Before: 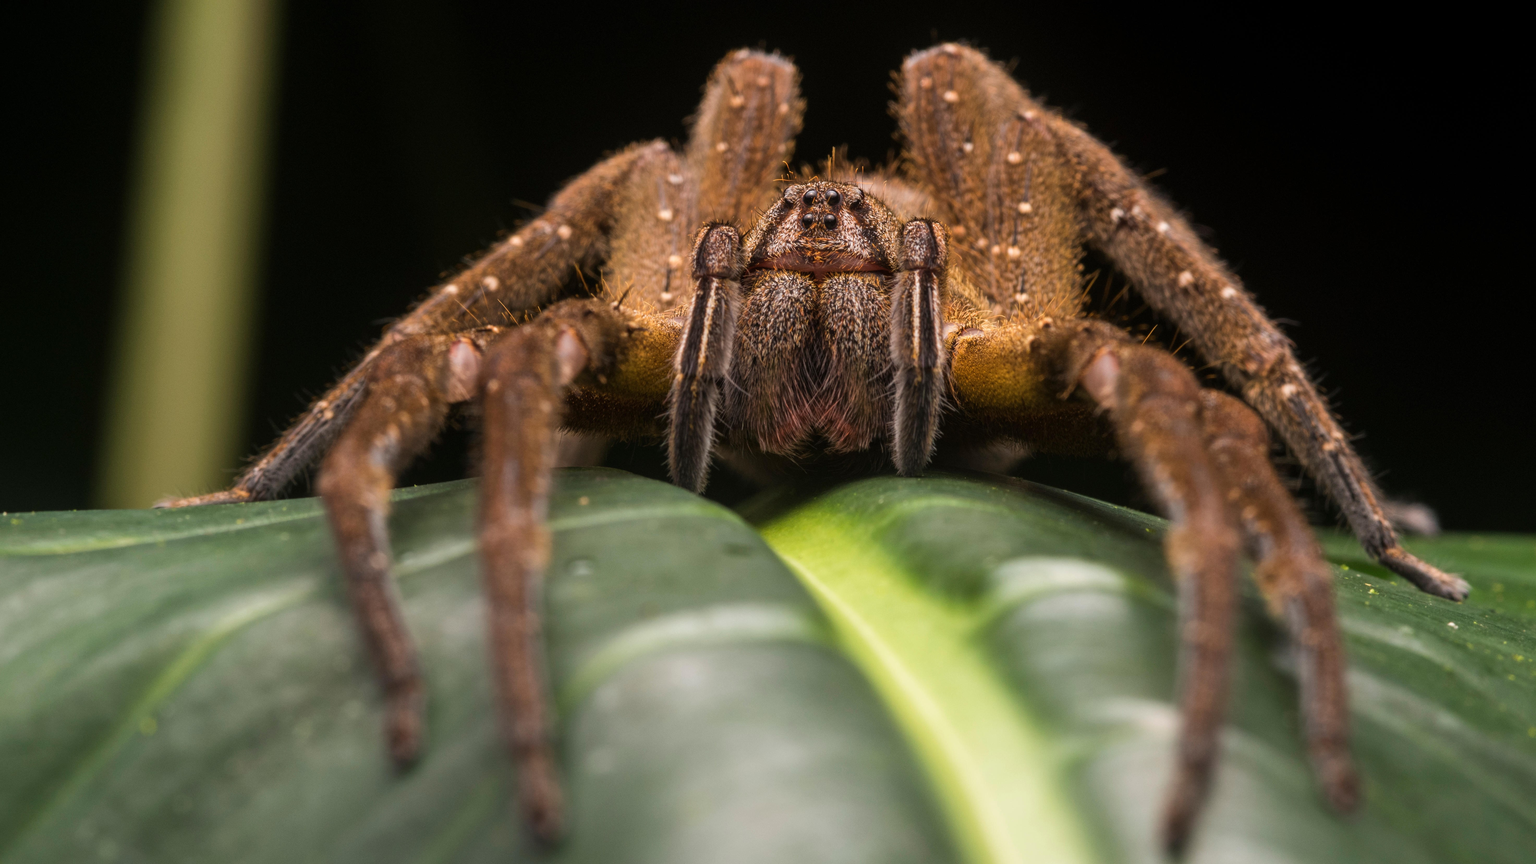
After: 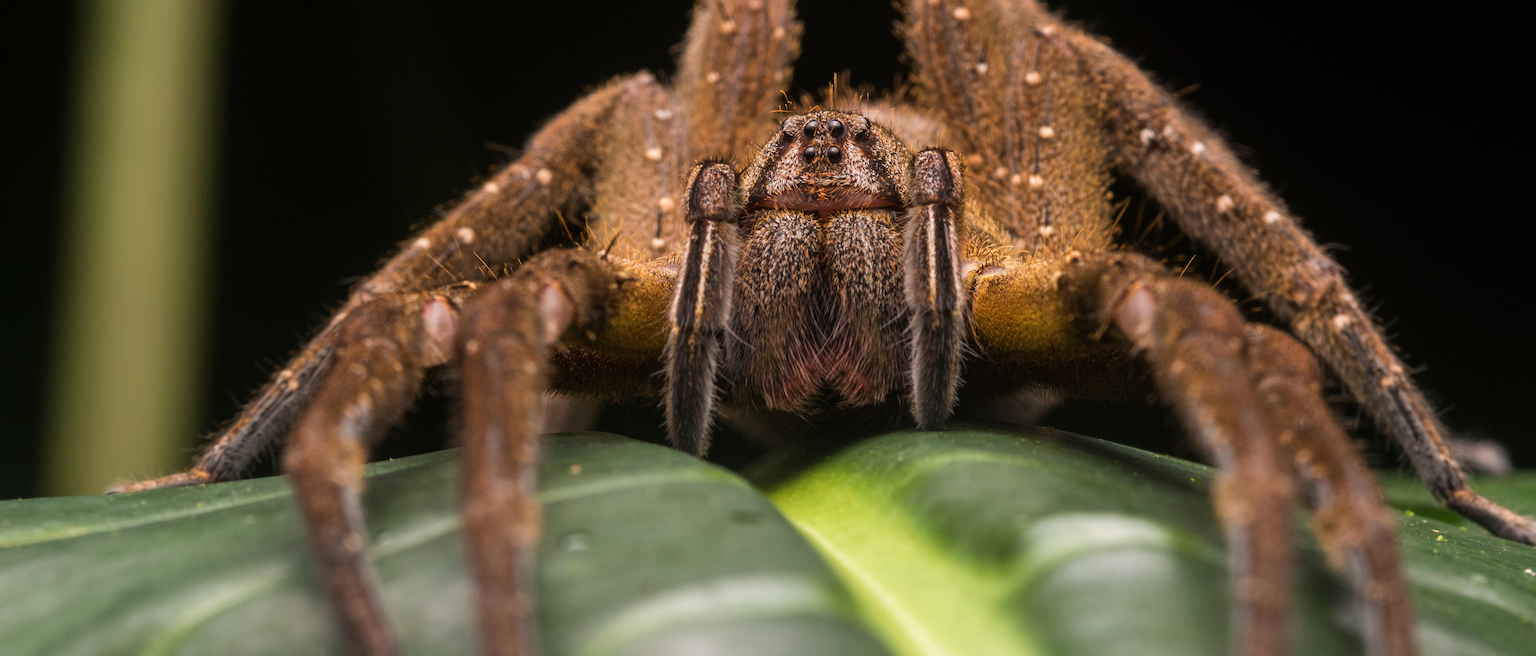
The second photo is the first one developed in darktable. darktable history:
rotate and perspective: rotation -2°, crop left 0.022, crop right 0.978, crop top 0.049, crop bottom 0.951
crop: left 2.737%, top 7.287%, right 3.421%, bottom 20.179%
